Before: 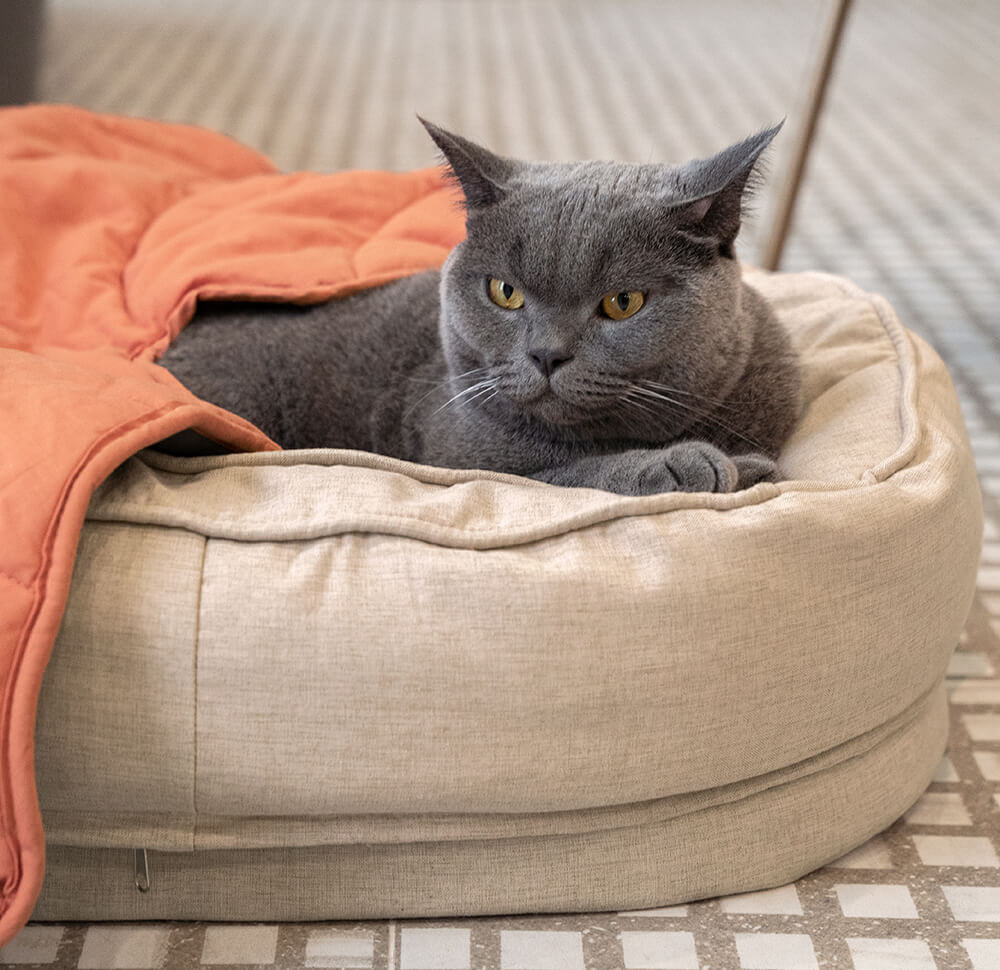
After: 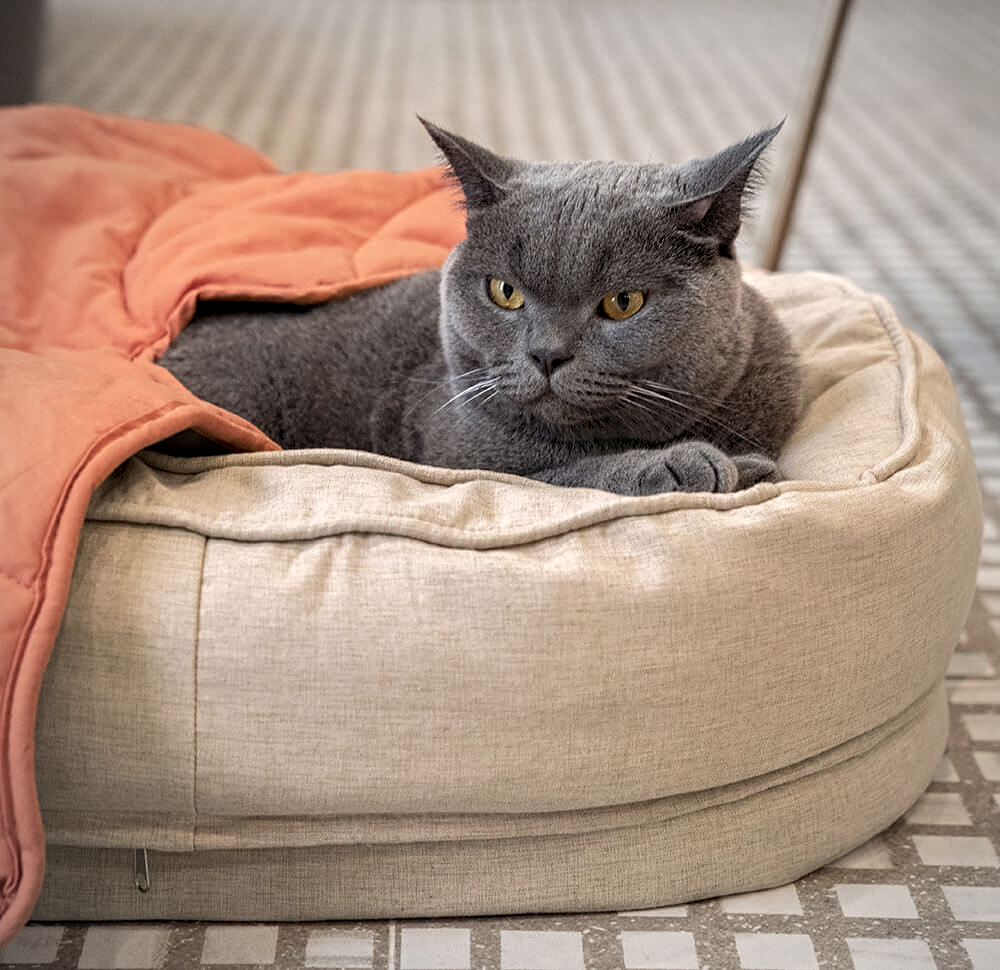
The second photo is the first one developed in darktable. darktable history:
vignetting: fall-off radius 81.94%
contrast equalizer: octaves 7, y [[0.509, 0.514, 0.523, 0.542, 0.578, 0.603], [0.5 ×6], [0.509, 0.514, 0.523, 0.542, 0.578, 0.603], [0.001, 0.002, 0.003, 0.005, 0.01, 0.013], [0.001, 0.002, 0.003, 0.005, 0.01, 0.013]]
